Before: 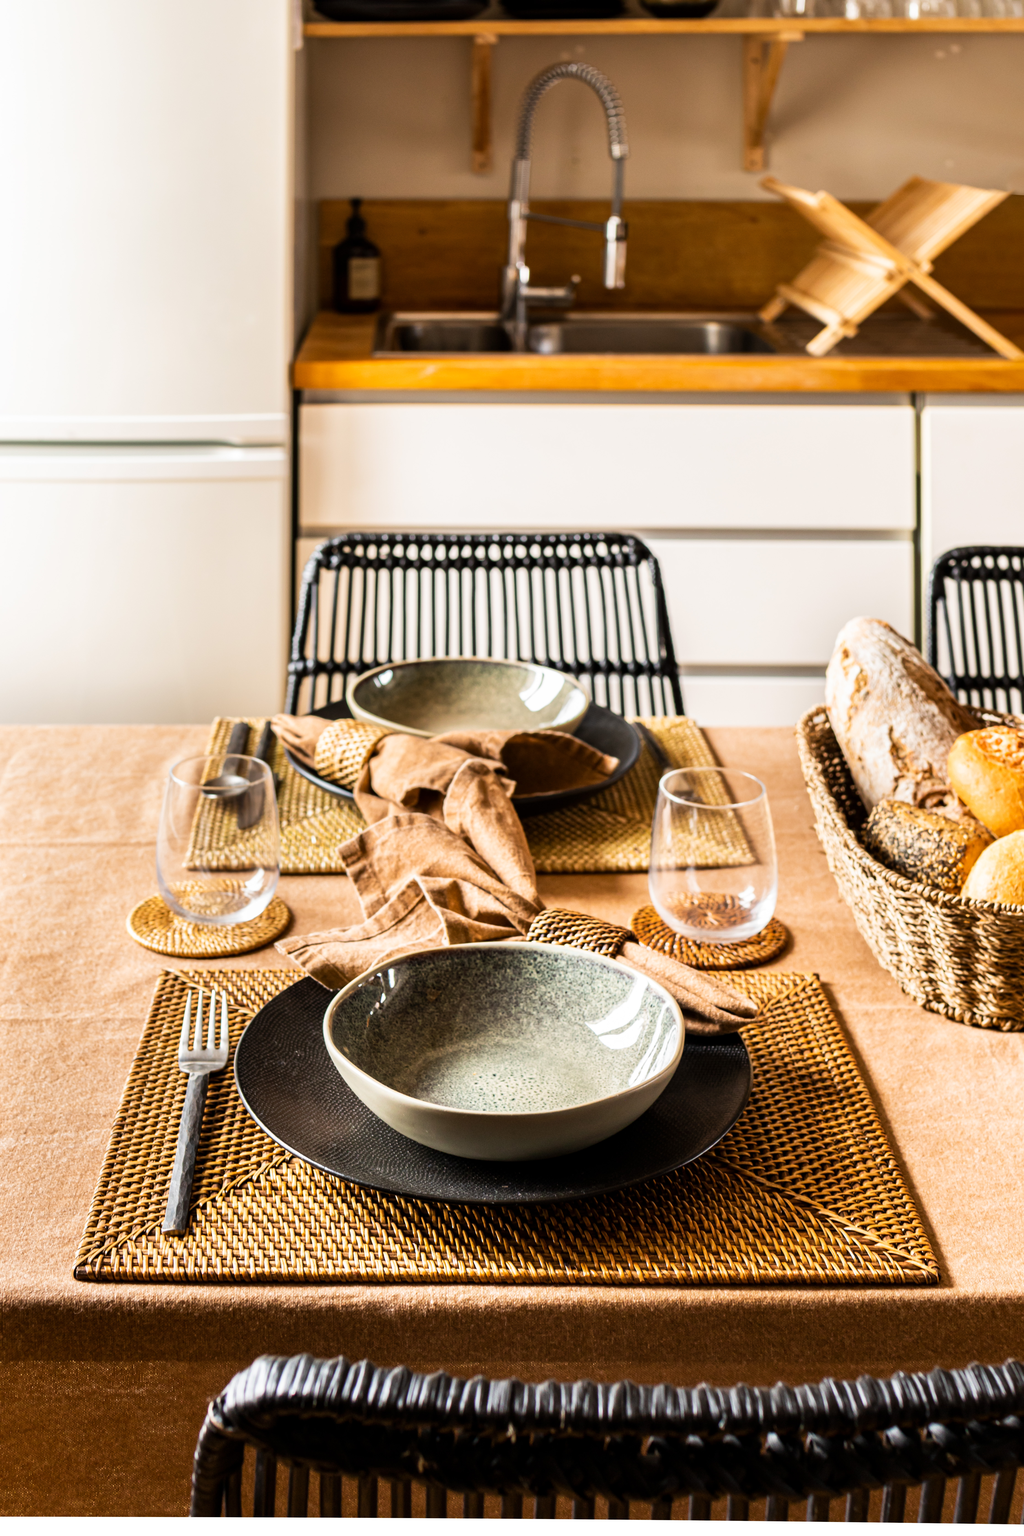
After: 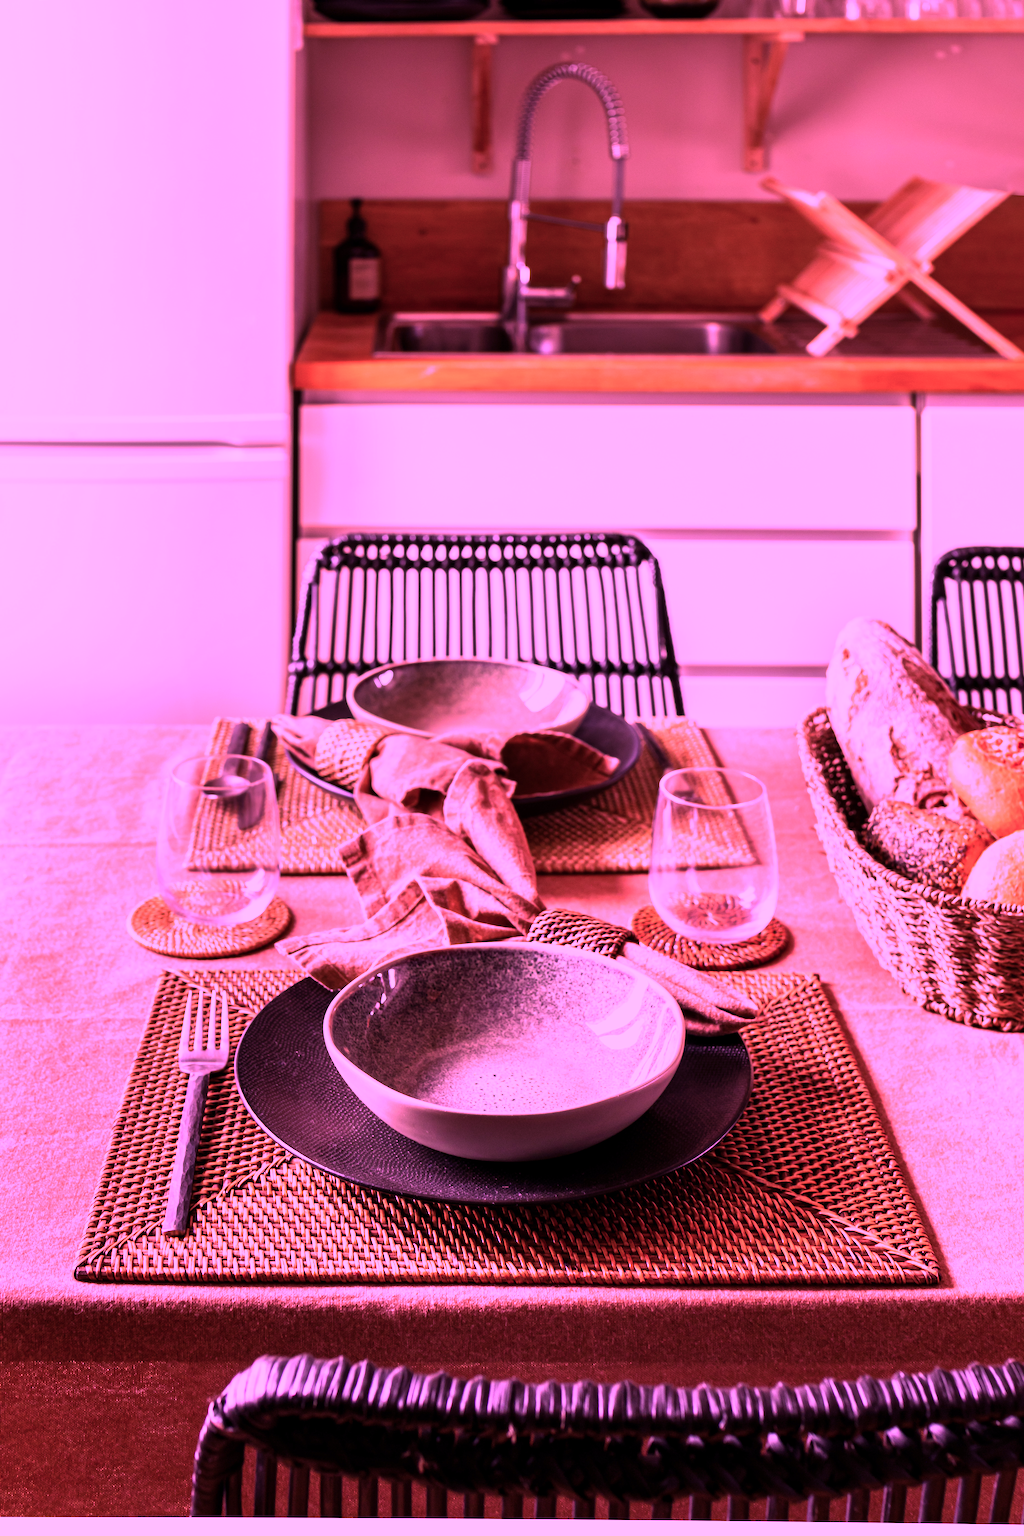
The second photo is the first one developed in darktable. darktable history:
color calibration: illuminant custom, x 0.262, y 0.52, temperature 7009.88 K
